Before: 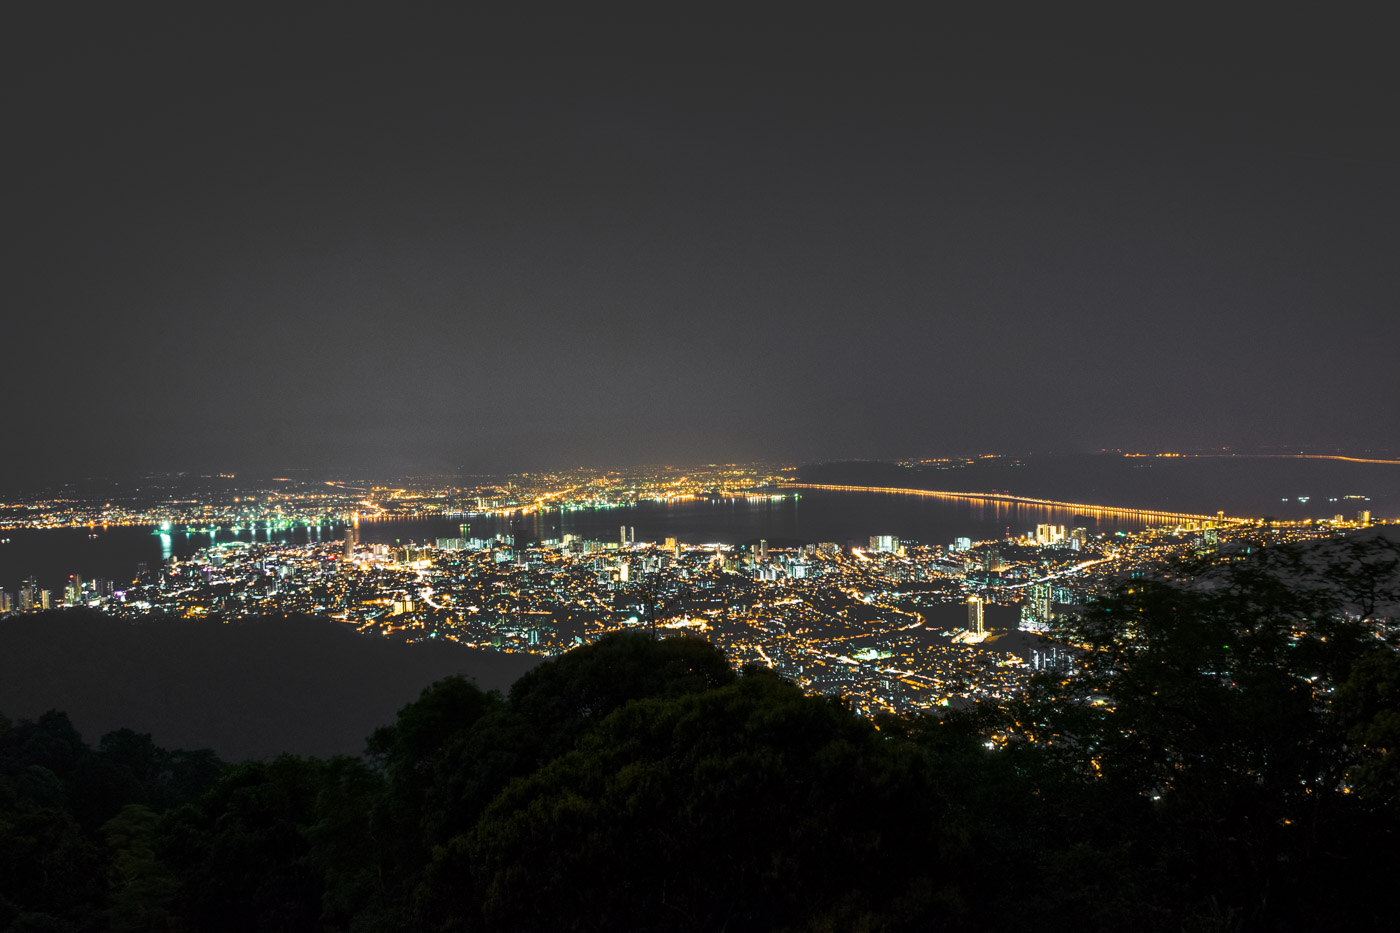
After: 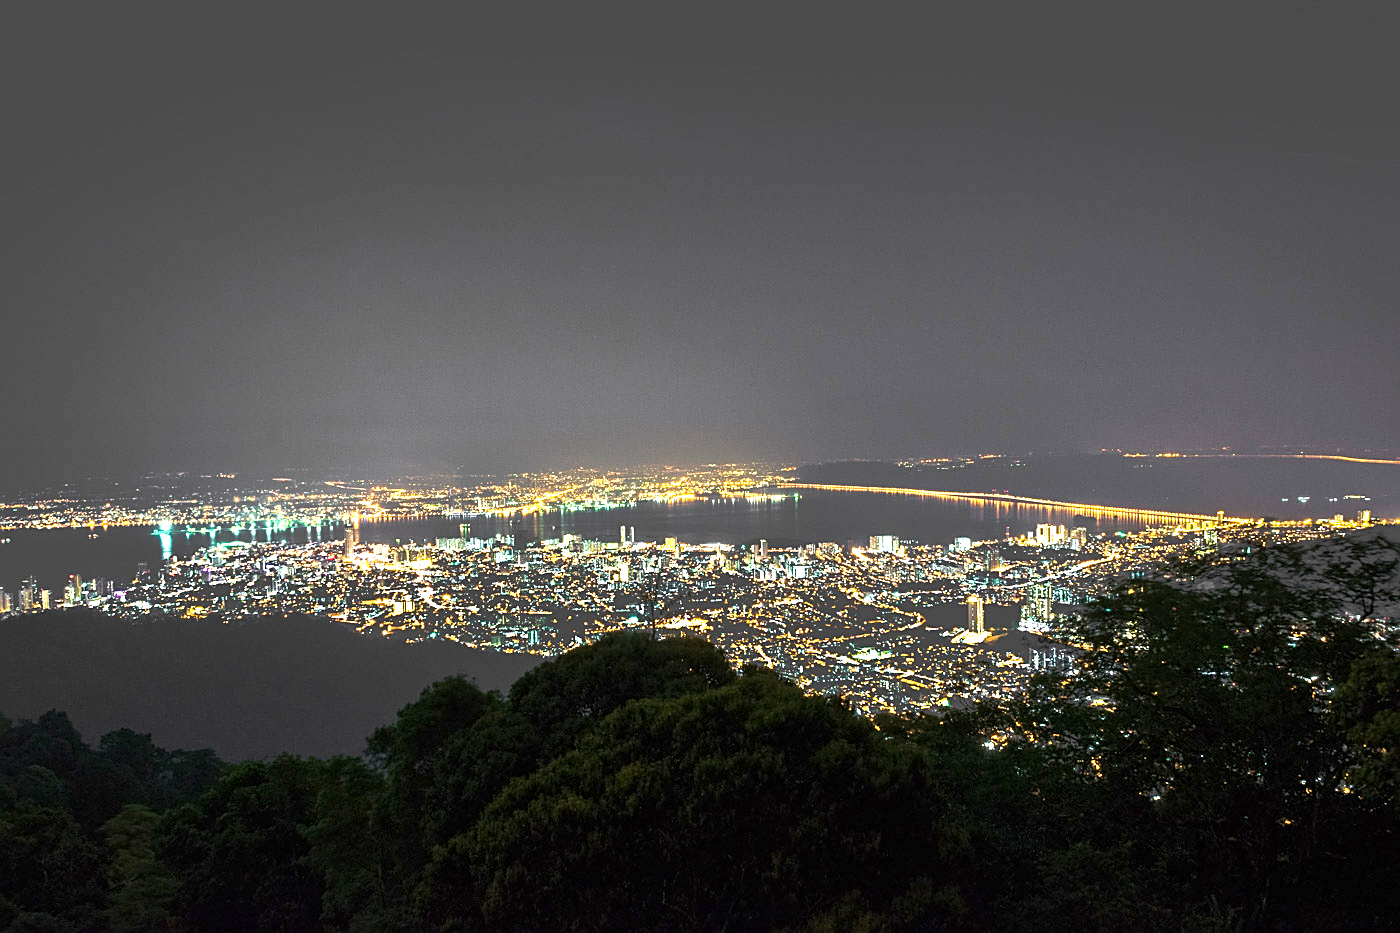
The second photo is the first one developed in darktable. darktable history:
exposure: black level correction 0, exposure 1.35 EV, compensate exposure bias true, compensate highlight preservation false
sharpen: on, module defaults
